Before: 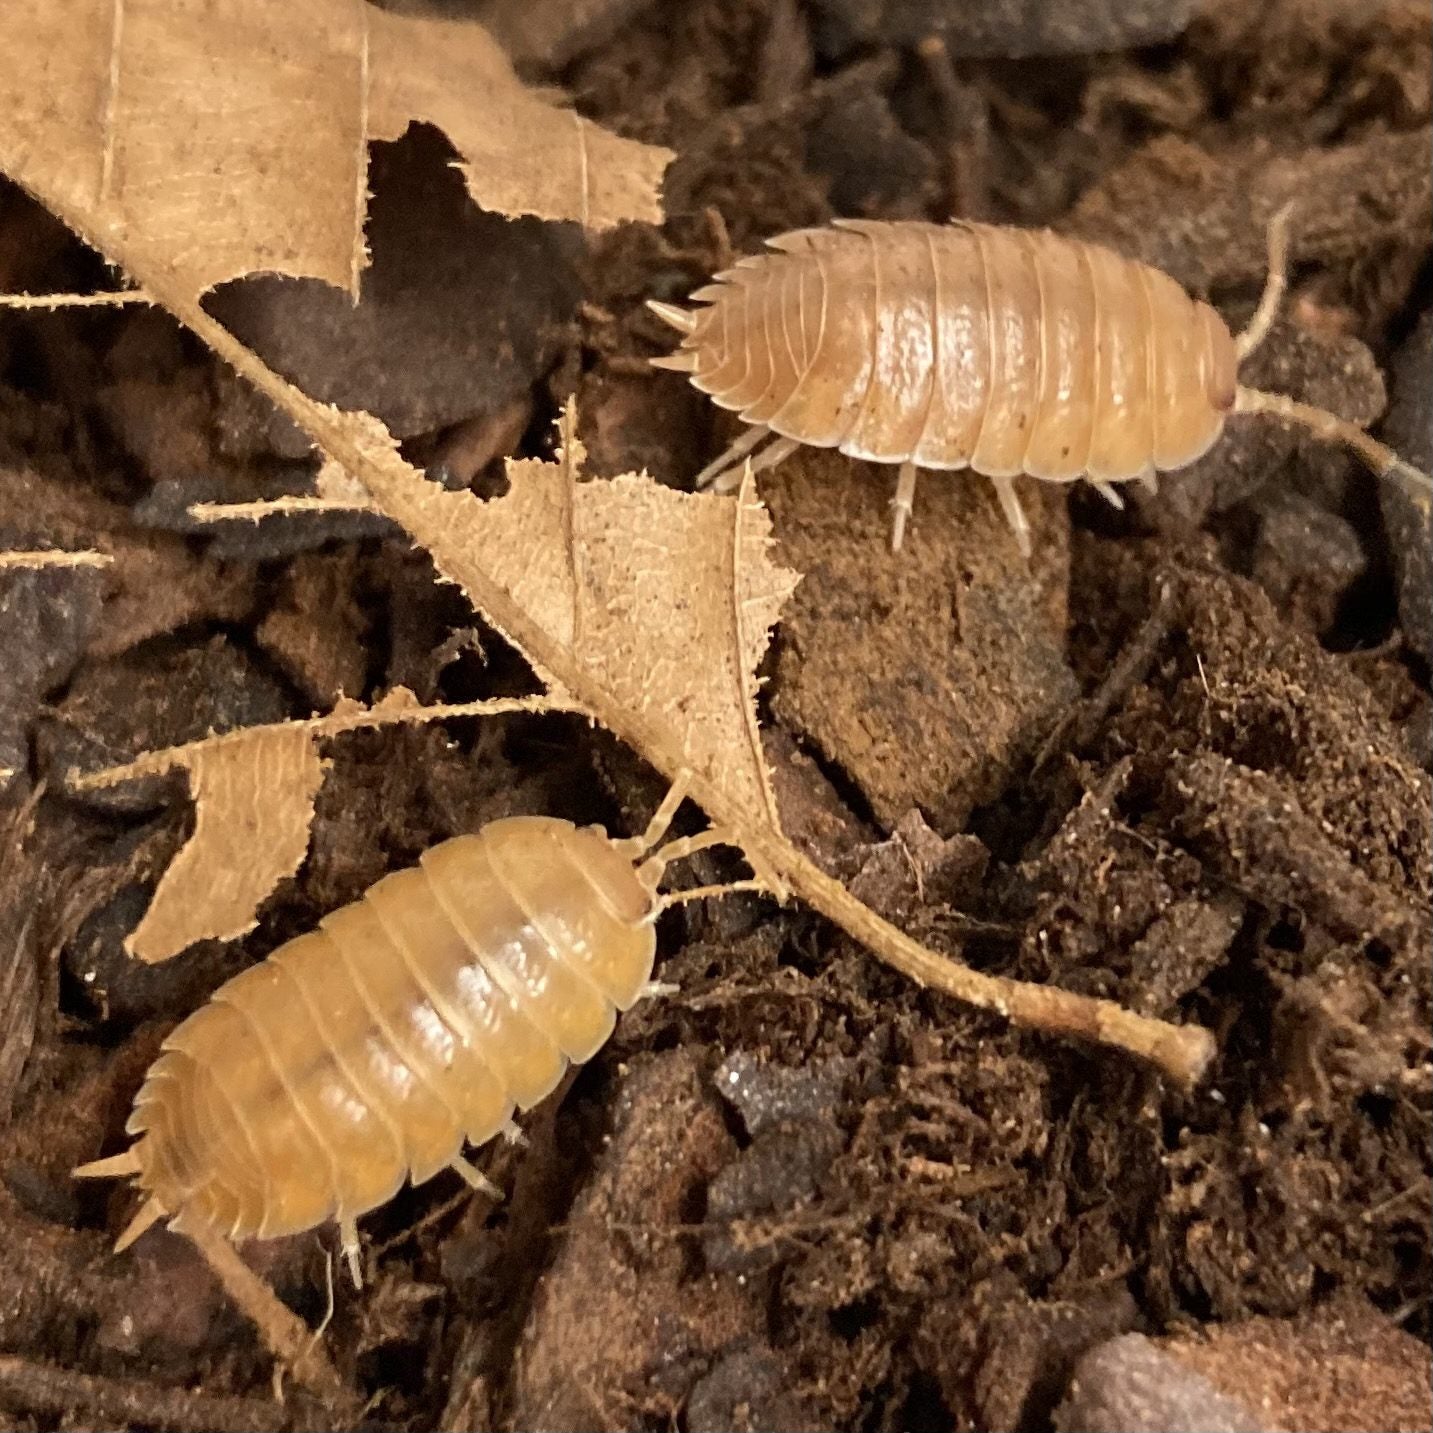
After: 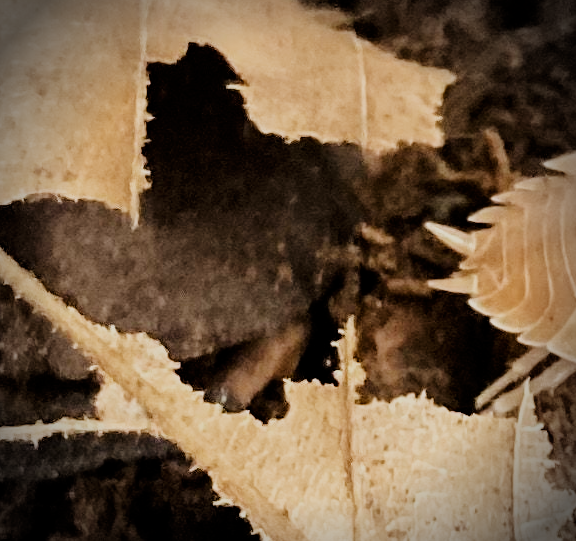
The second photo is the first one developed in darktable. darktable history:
crop: left 15.443%, top 5.45%, right 44.351%, bottom 56.745%
filmic rgb: black relative exposure -7.65 EV, white relative exposure 4.56 EV, hardness 3.61, add noise in highlights 0, preserve chrominance no, color science v3 (2019), use custom middle-gray values true, contrast in highlights soft
tone curve: curves: ch0 [(0.003, 0) (0.066, 0.023) (0.149, 0.094) (0.264, 0.238) (0.395, 0.421) (0.517, 0.56) (0.688, 0.743) (0.813, 0.846) (1, 1)]; ch1 [(0, 0) (0.164, 0.115) (0.337, 0.332) (0.39, 0.398) (0.464, 0.461) (0.501, 0.5) (0.521, 0.535) (0.571, 0.588) (0.652, 0.681) (0.733, 0.749) (0.811, 0.796) (1, 1)]; ch2 [(0, 0) (0.337, 0.382) (0.464, 0.476) (0.501, 0.502) (0.527, 0.54) (0.556, 0.567) (0.6, 0.59) (0.687, 0.675) (1, 1)], color space Lab, linked channels, preserve colors none
vignetting: fall-off radius 45.6%, brightness -0.823, unbound false
